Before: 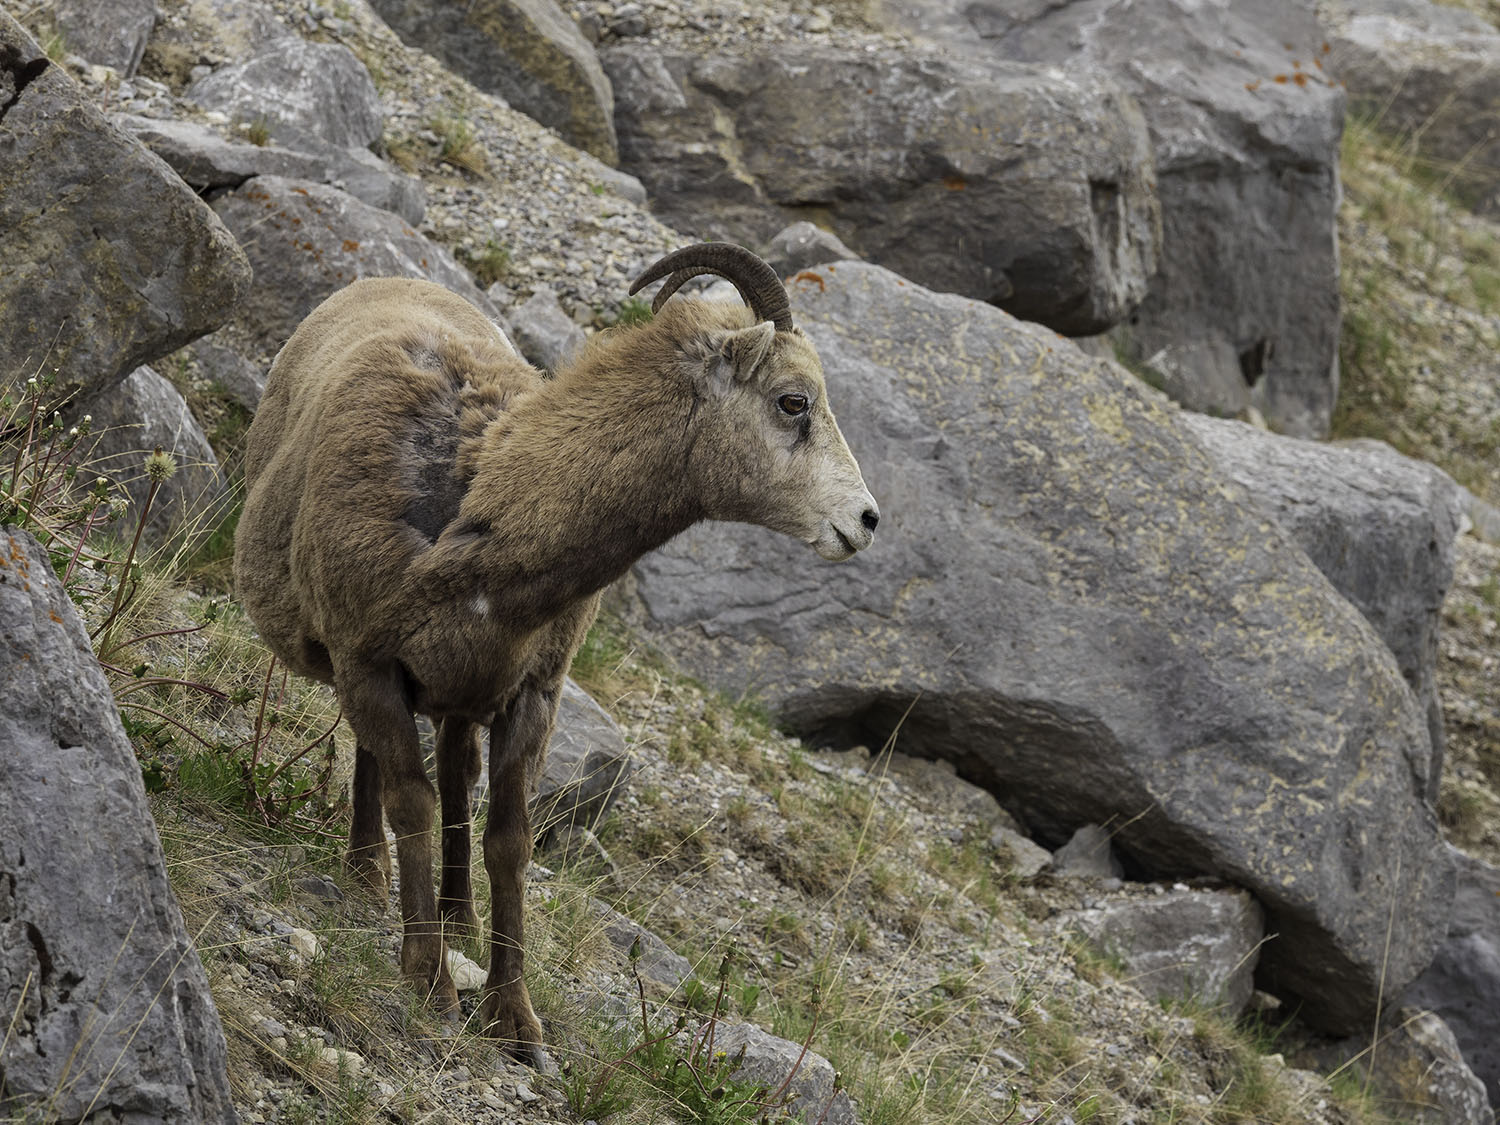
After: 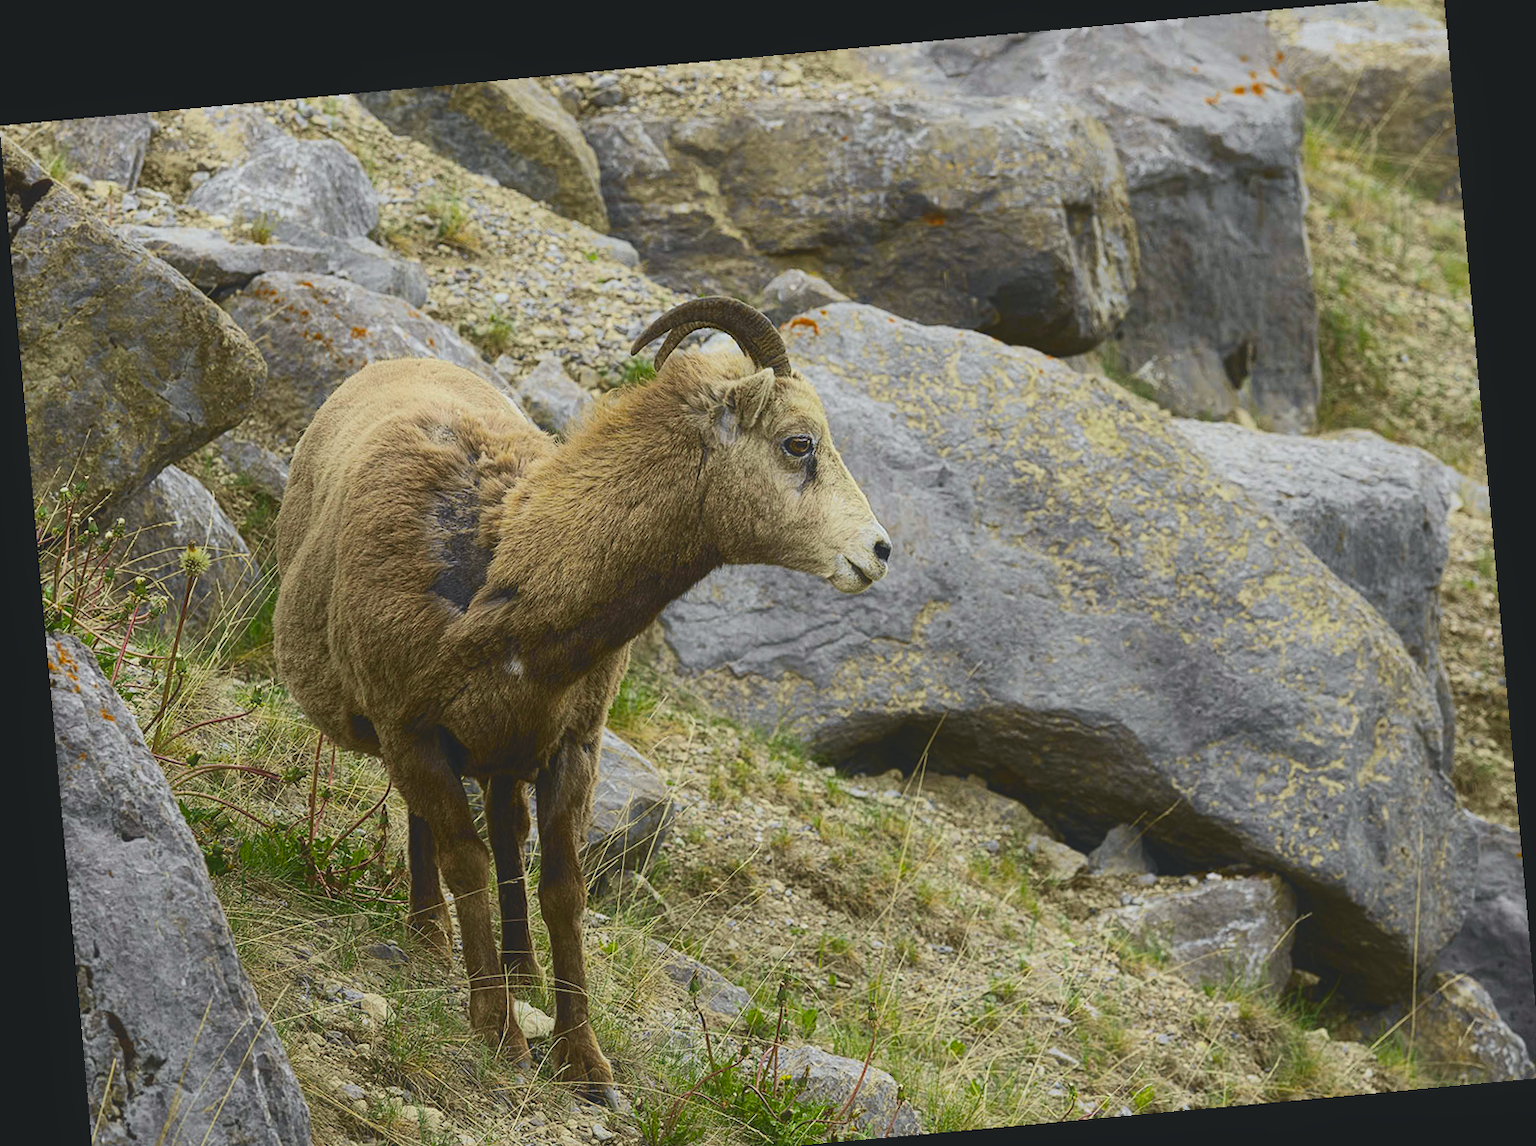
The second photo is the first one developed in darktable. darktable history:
tone curve: curves: ch0 [(0, 0.11) (0.181, 0.223) (0.405, 0.46) (0.456, 0.528) (0.634, 0.728) (0.877, 0.89) (0.984, 0.935)]; ch1 [(0, 0.052) (0.443, 0.43) (0.492, 0.485) (0.566, 0.579) (0.595, 0.625) (0.608, 0.654) (0.65, 0.708) (1, 0.961)]; ch2 [(0, 0) (0.33, 0.301) (0.421, 0.443) (0.447, 0.489) (0.495, 0.492) (0.537, 0.57) (0.586, 0.591) (0.663, 0.686) (1, 1)], color space Lab, independent channels, preserve colors none
contrast equalizer: y [[0.5, 0.496, 0.435, 0.435, 0.496, 0.5], [0.5 ×6], [0.5 ×6], [0 ×6], [0 ×6]]
crop: top 0.448%, right 0.264%, bottom 5.045%
color balance rgb: linear chroma grading › global chroma 15%, perceptual saturation grading › global saturation 30%
rotate and perspective: rotation -5.2°, automatic cropping off
